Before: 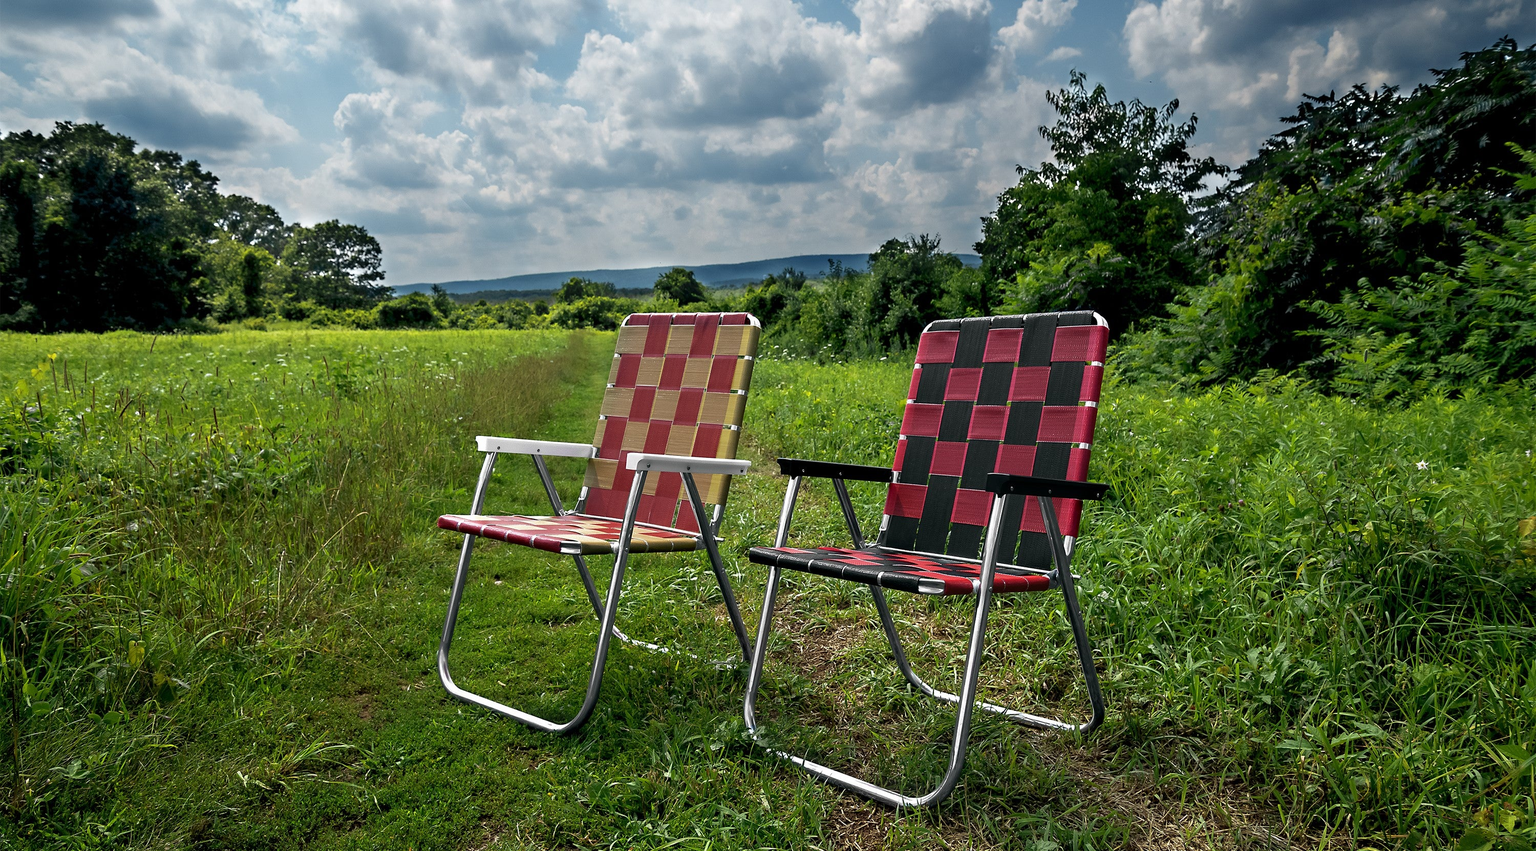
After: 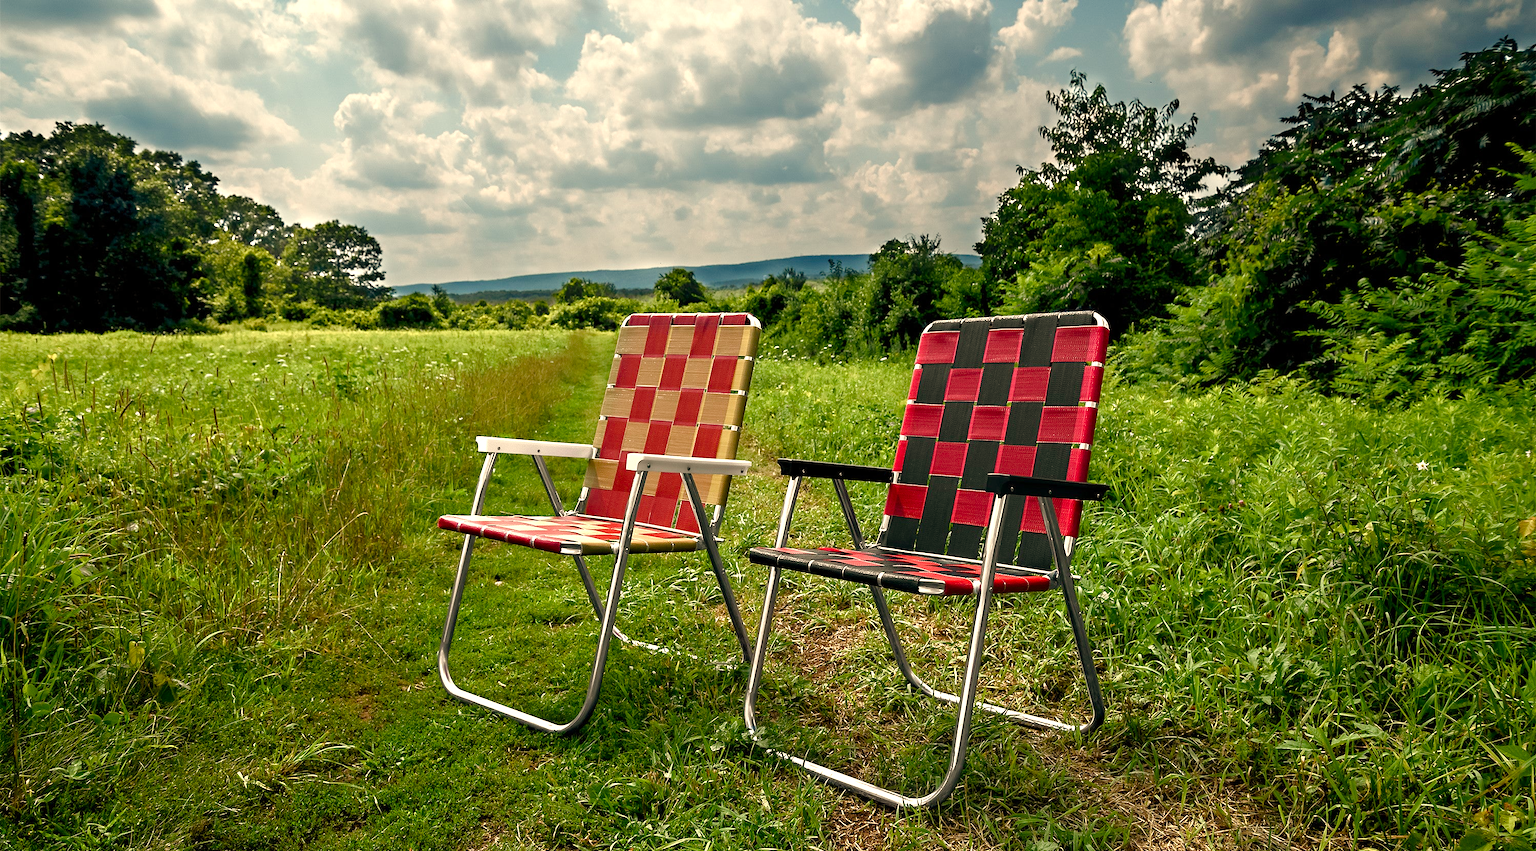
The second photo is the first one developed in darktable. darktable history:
color balance rgb: perceptual saturation grading › global saturation 20%, perceptual saturation grading › highlights -50%, perceptual saturation grading › shadows 30%, perceptual brilliance grading › global brilliance 10%, perceptual brilliance grading › shadows 15%
white balance: red 1.123, blue 0.83
